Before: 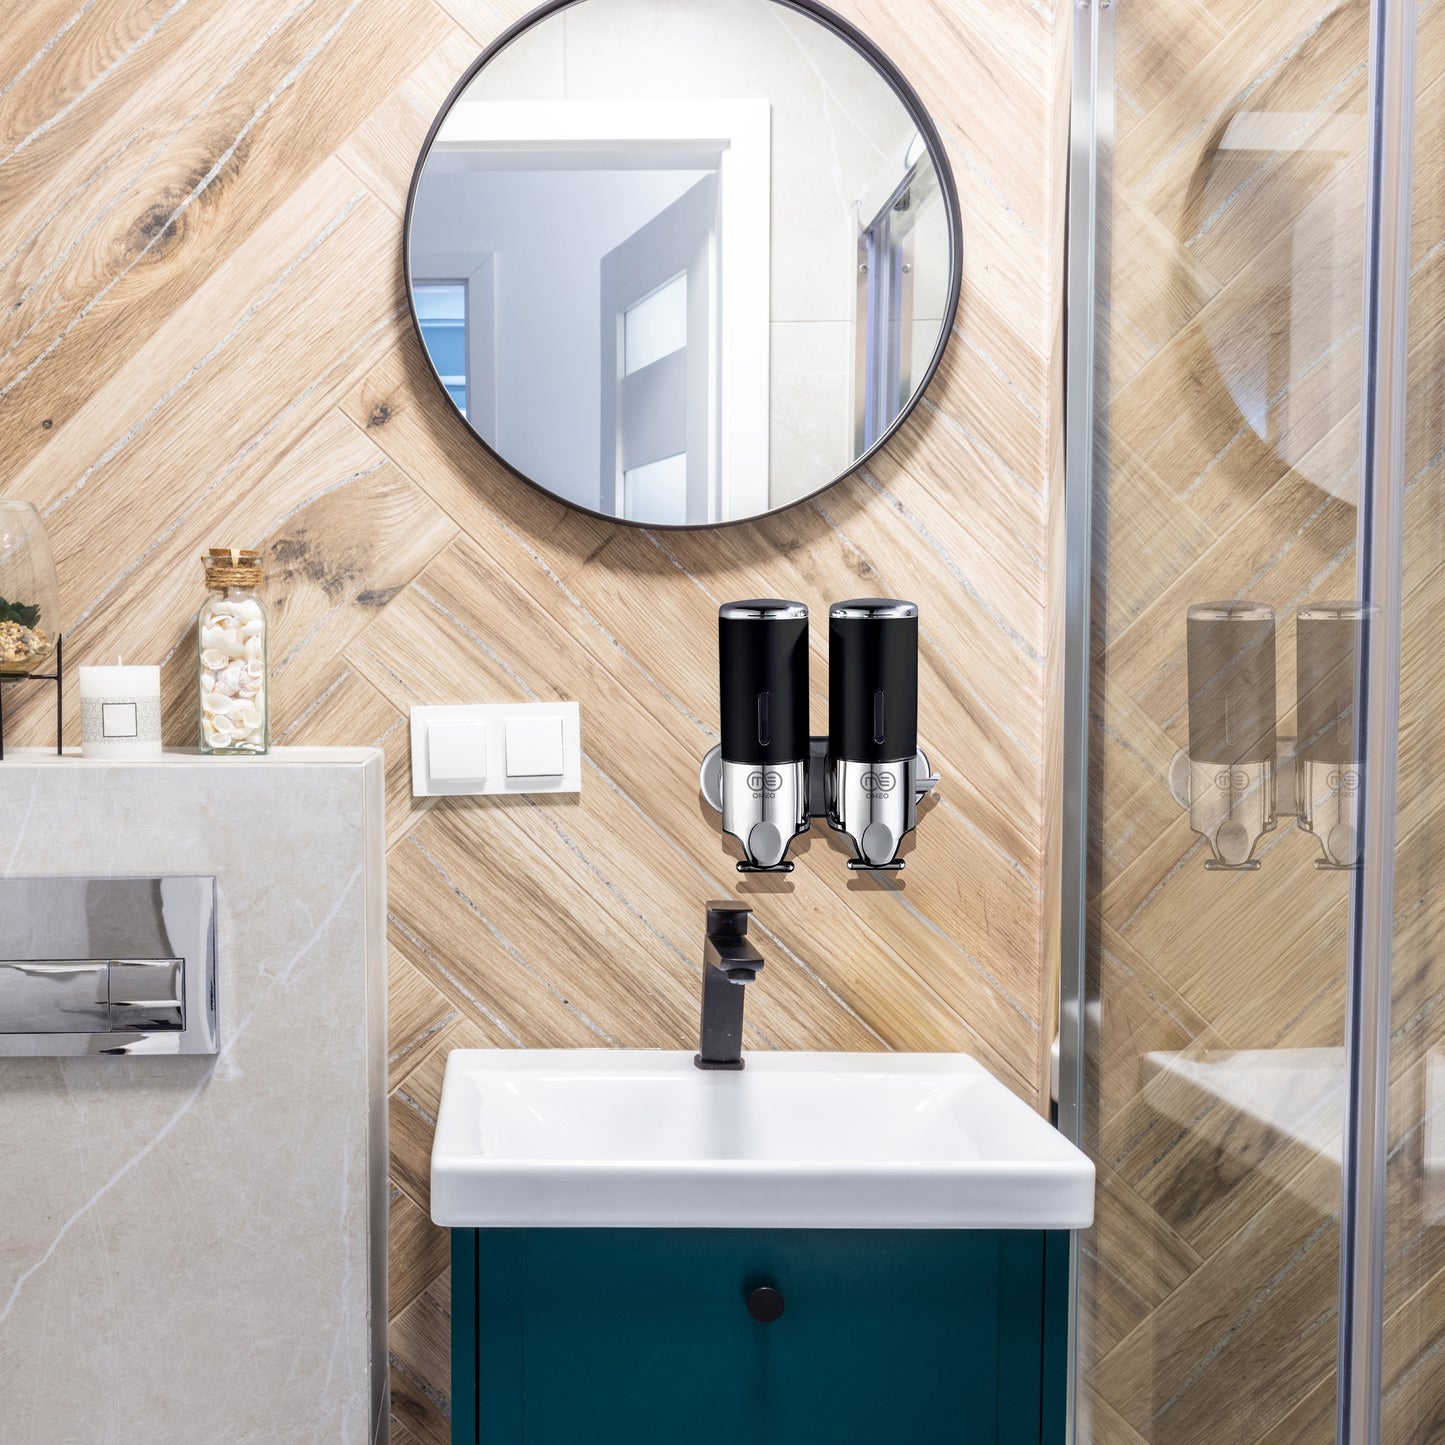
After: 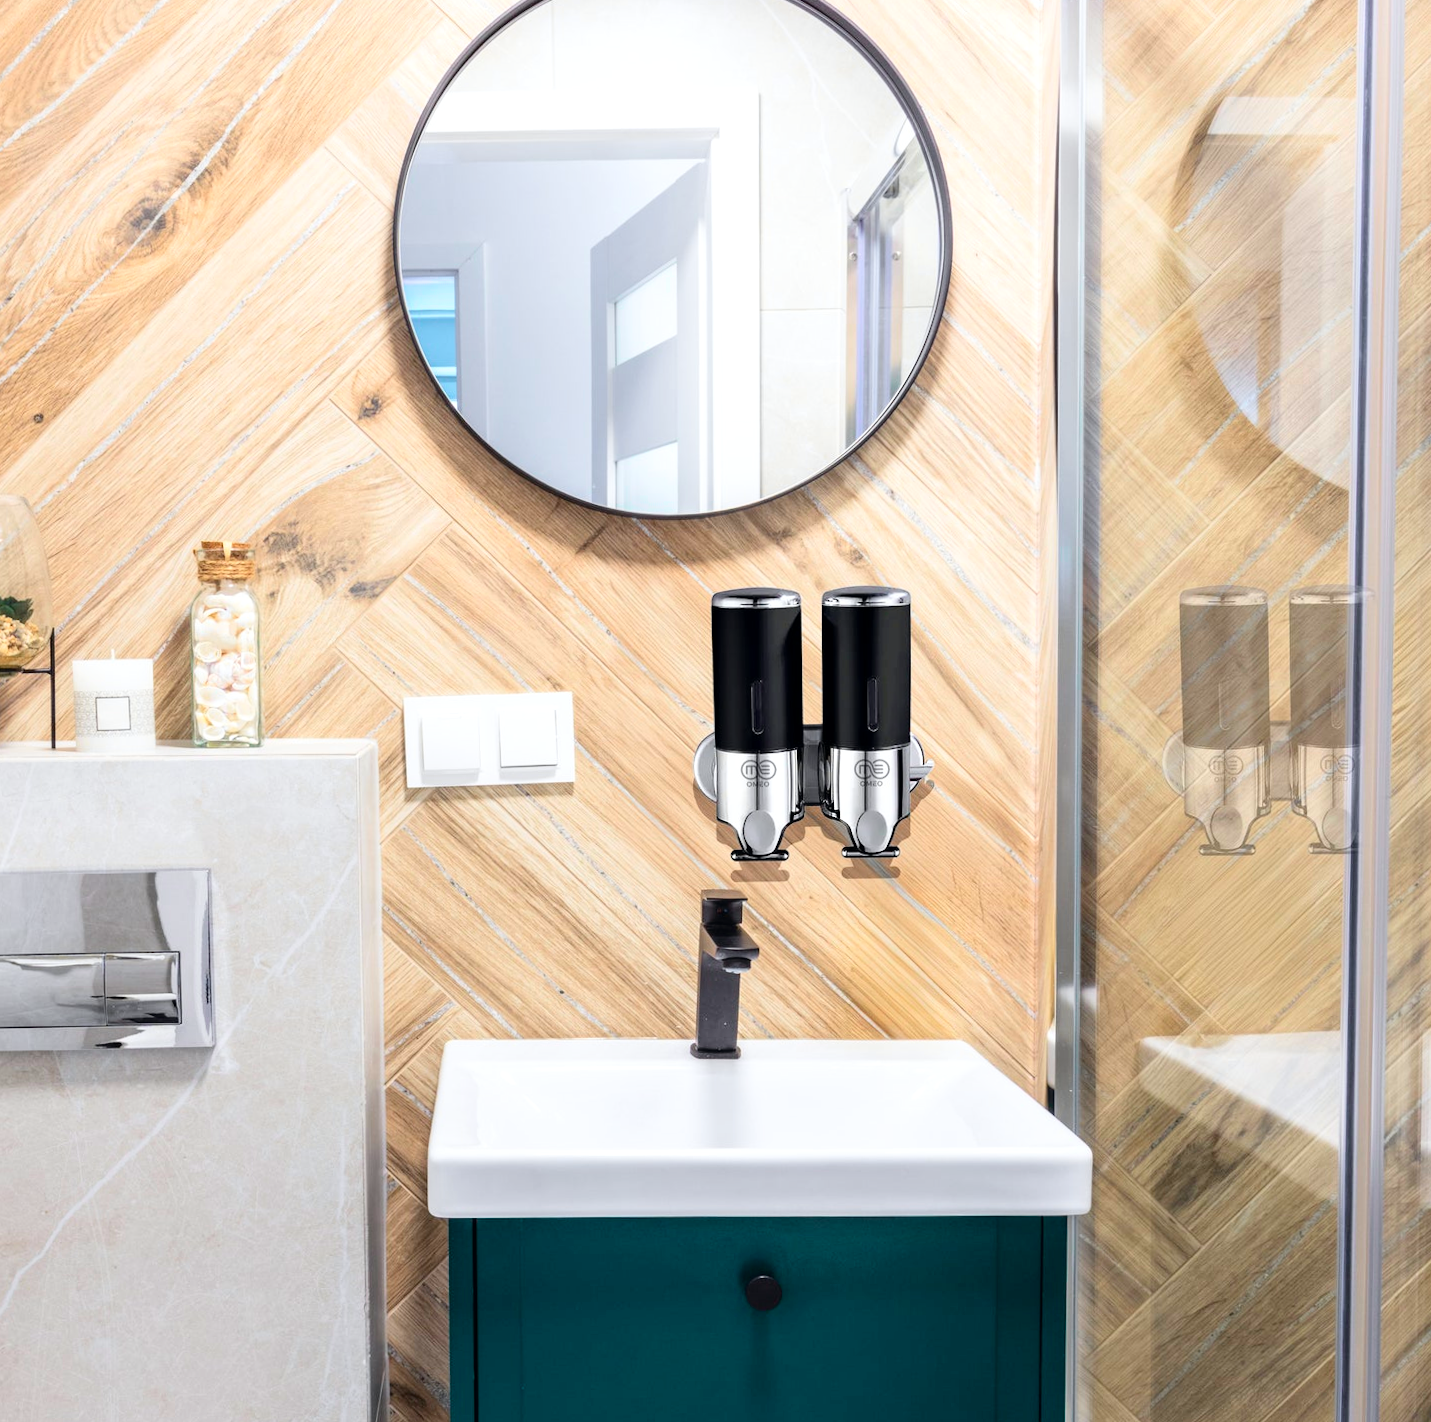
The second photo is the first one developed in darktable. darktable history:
tone curve: curves: ch0 [(0, 0) (0.051, 0.047) (0.102, 0.099) (0.228, 0.262) (0.446, 0.527) (0.695, 0.778) (0.908, 0.946) (1, 1)]; ch1 [(0, 0) (0.339, 0.298) (0.402, 0.363) (0.453, 0.413) (0.485, 0.469) (0.494, 0.493) (0.504, 0.501) (0.525, 0.533) (0.563, 0.591) (0.597, 0.631) (1, 1)]; ch2 [(0, 0) (0.48, 0.48) (0.504, 0.5) (0.539, 0.554) (0.59, 0.628) (0.642, 0.682) (0.824, 0.815) (1, 1)], color space Lab, independent channels, preserve colors none
shadows and highlights: shadows -10, white point adjustment 1.5, highlights 10
rotate and perspective: rotation -0.45°, automatic cropping original format, crop left 0.008, crop right 0.992, crop top 0.012, crop bottom 0.988
